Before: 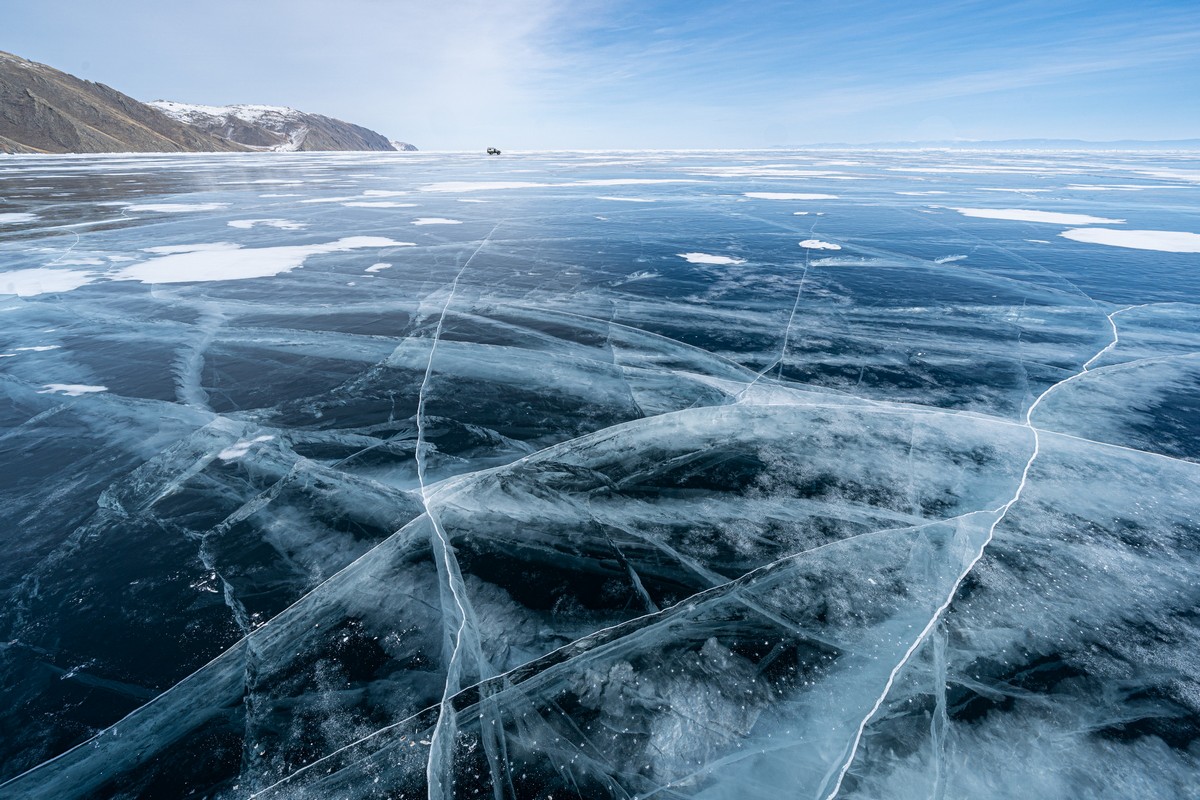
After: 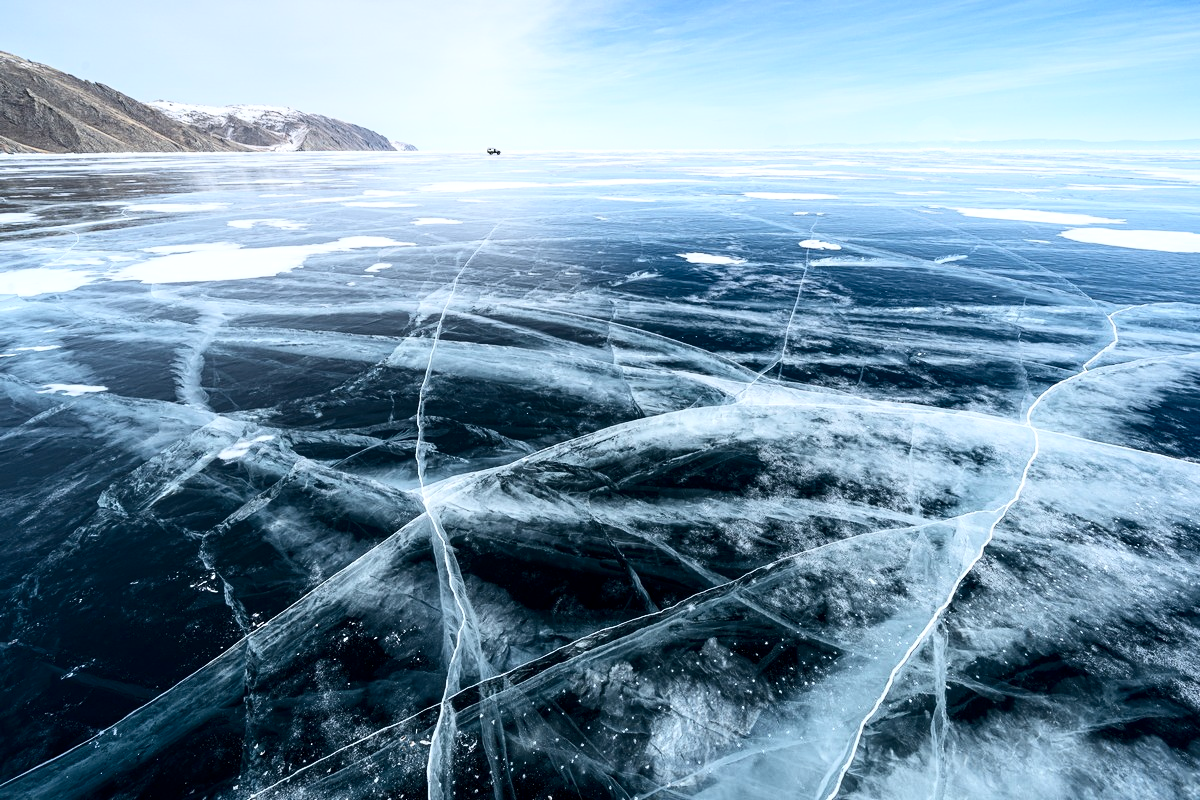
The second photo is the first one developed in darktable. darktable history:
local contrast: highlights 105%, shadows 102%, detail 119%, midtone range 0.2
contrast brightness saturation: contrast 0.381, brightness 0.098
